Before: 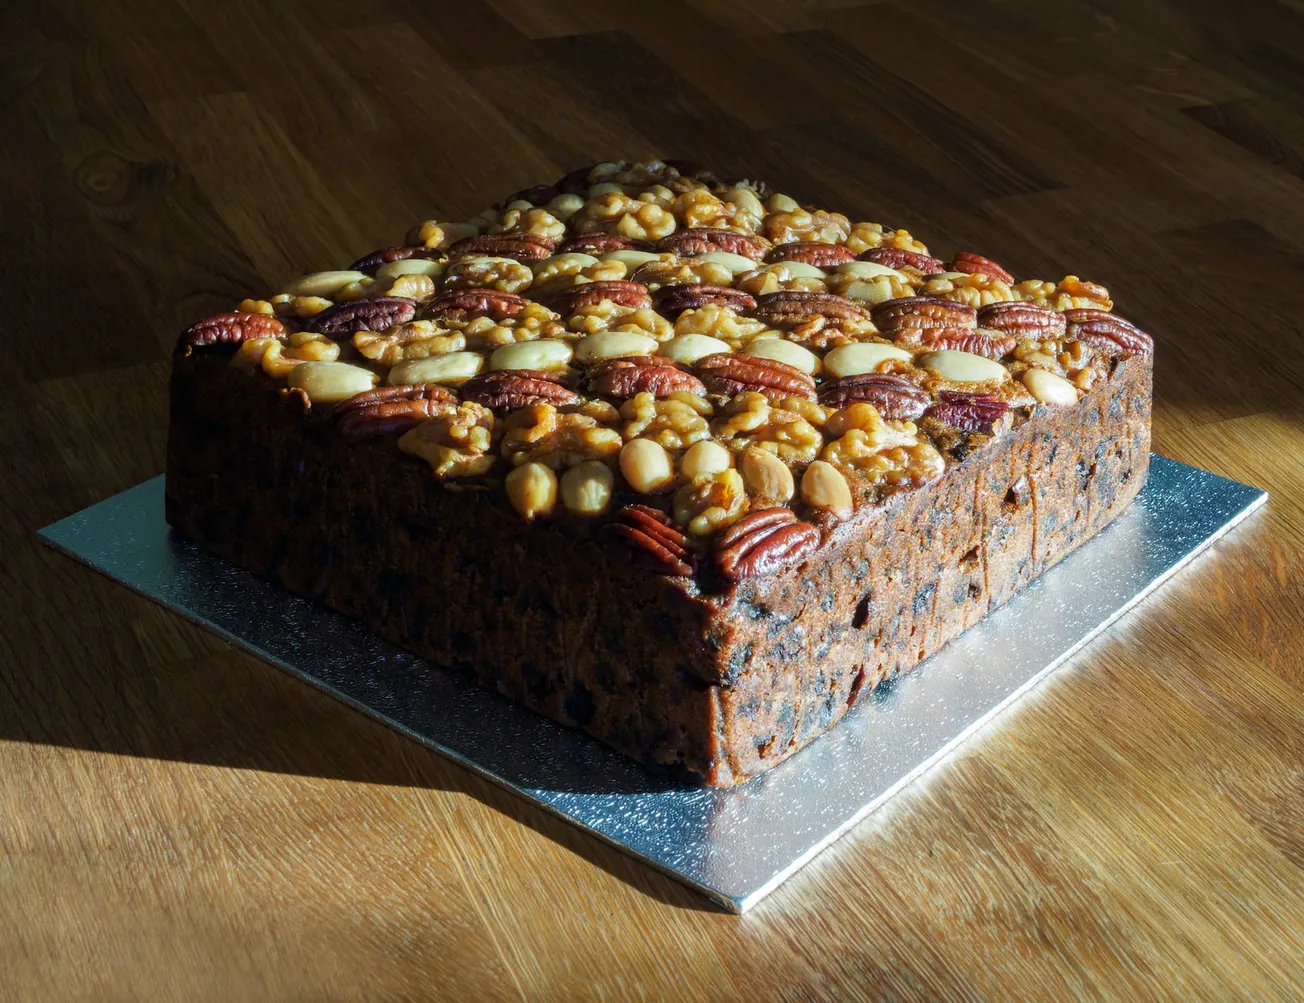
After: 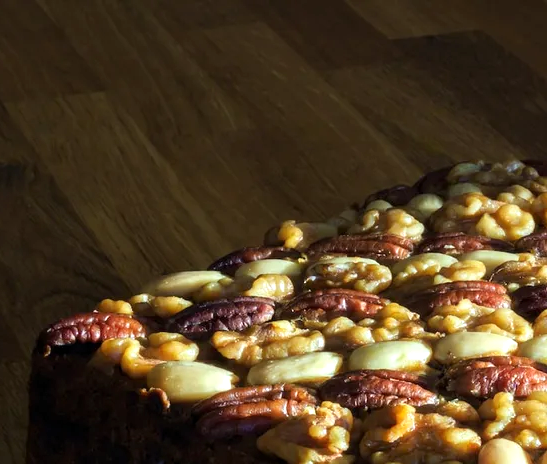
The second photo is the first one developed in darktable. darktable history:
crop and rotate: left 10.817%, top 0.062%, right 47.194%, bottom 53.626%
levels: mode automatic, black 0.023%, white 99.97%, levels [0.062, 0.494, 0.925]
exposure: exposure 0.493 EV, compensate highlight preservation false
base curve: curves: ch0 [(0, 0) (0.989, 0.992)], preserve colors none
